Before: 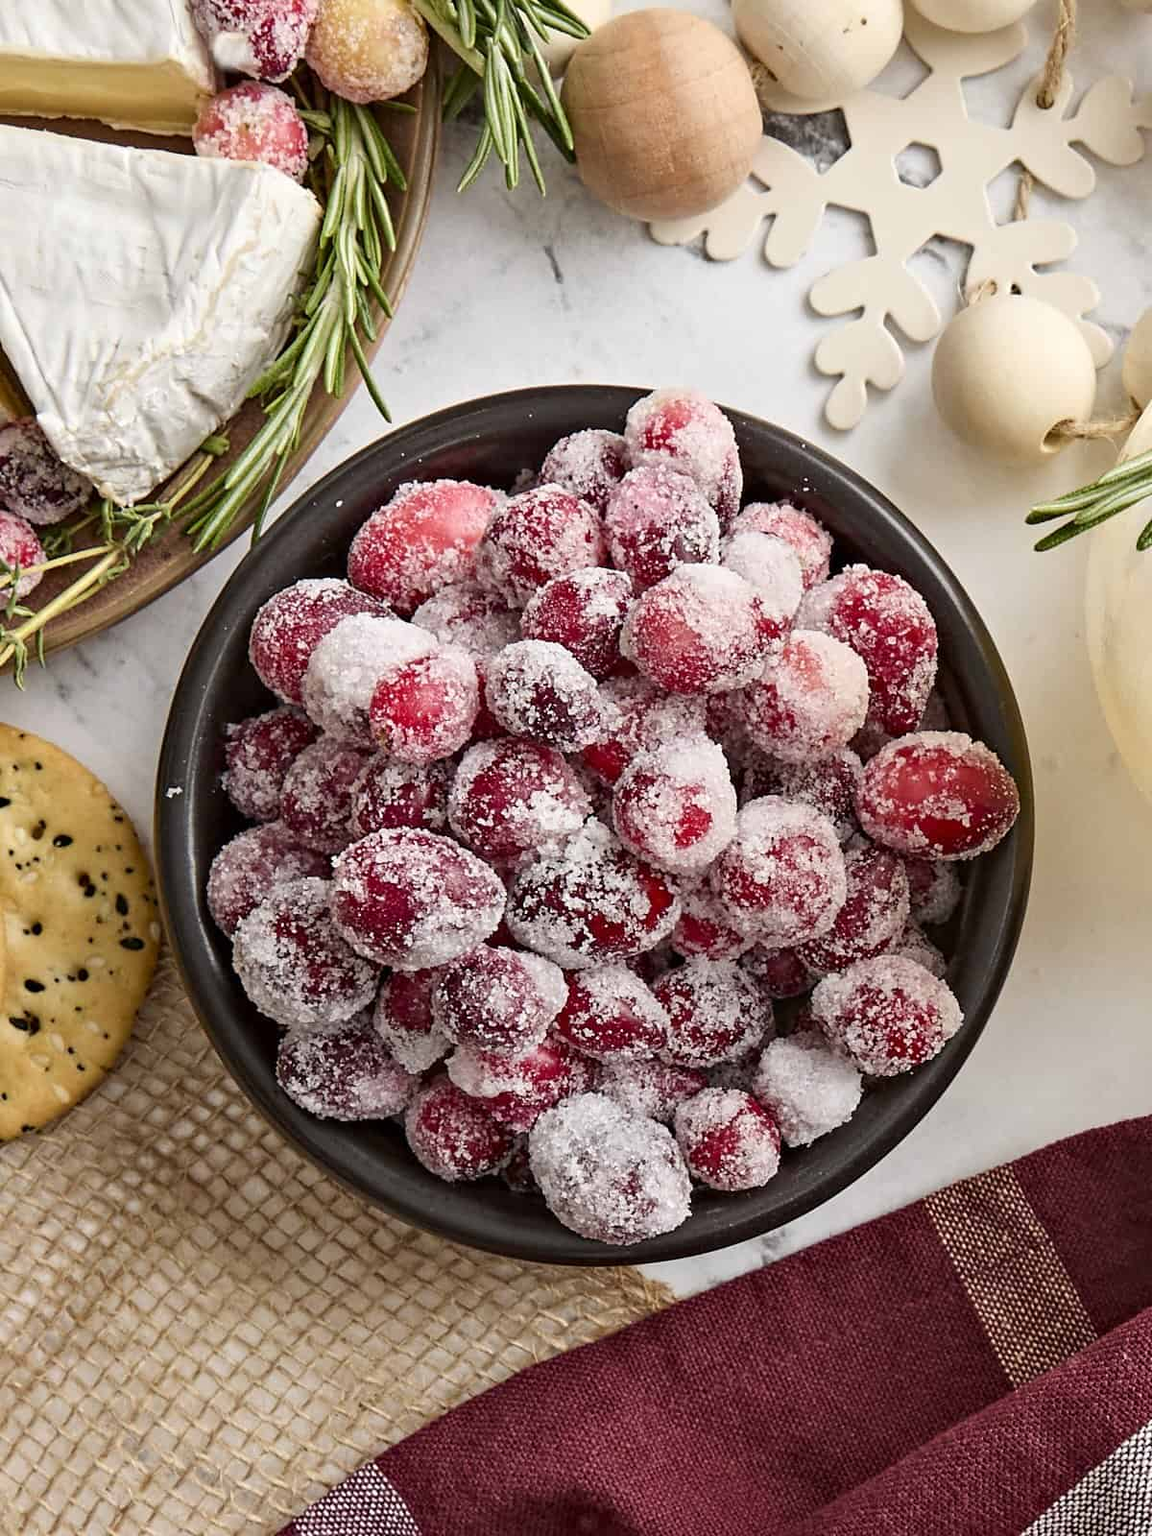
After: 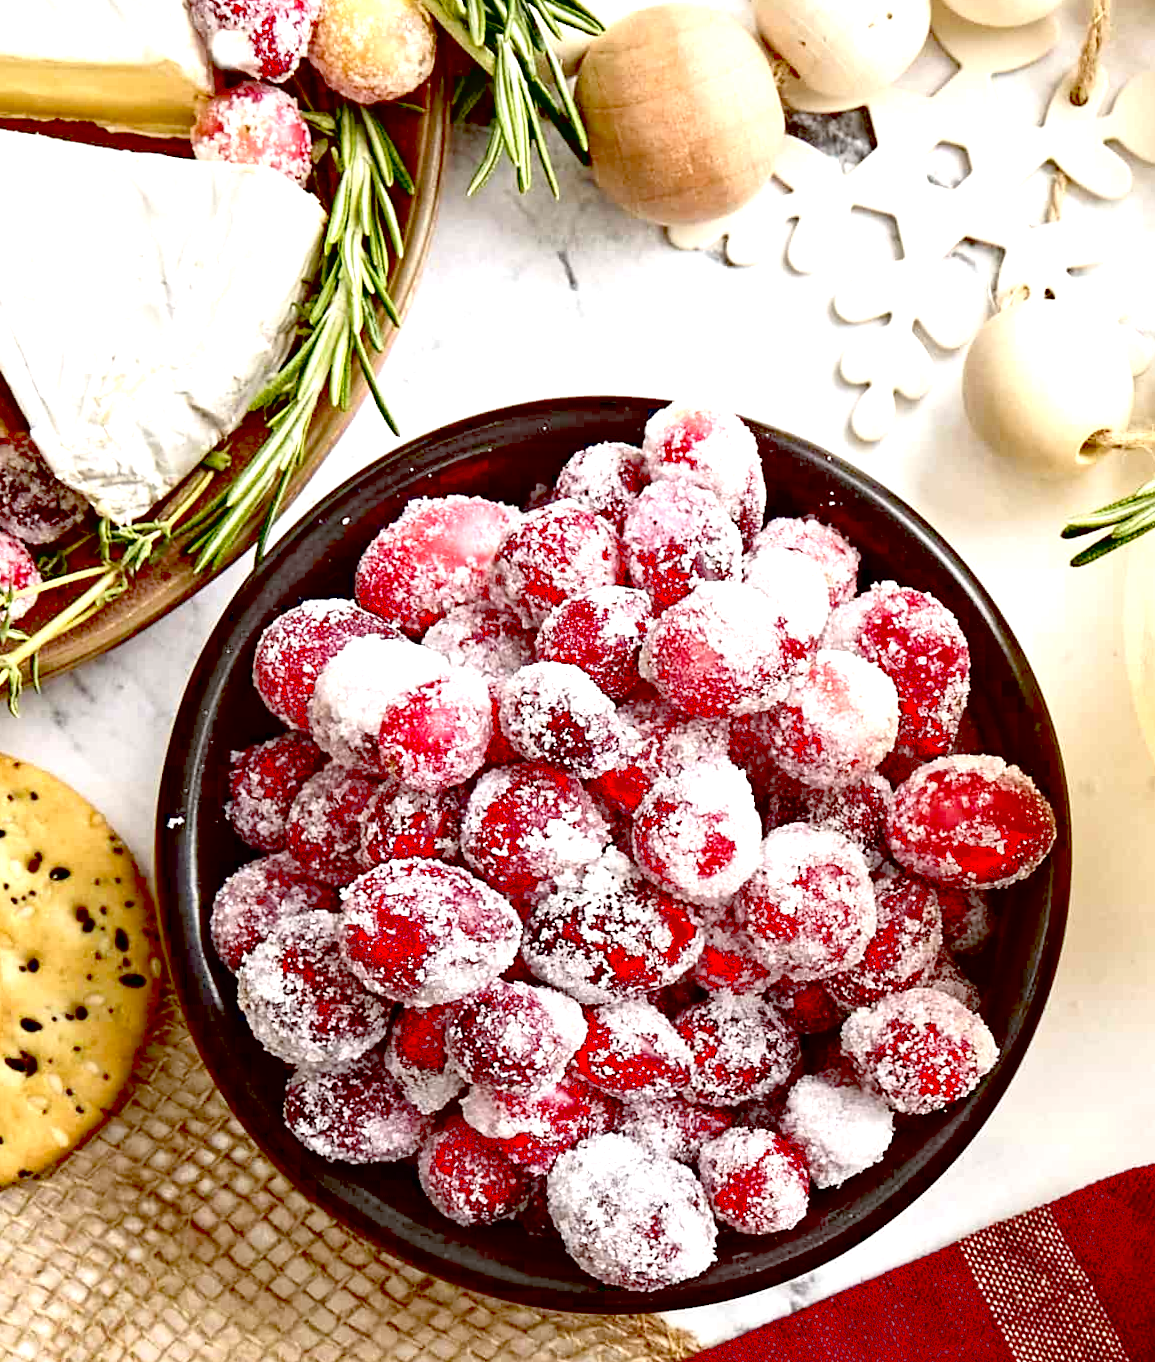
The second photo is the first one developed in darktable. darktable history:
tone equalizer: smoothing diameter 24.86%, edges refinement/feathering 9.08, preserve details guided filter
exposure: black level correction 0.034, exposure 0.902 EV, compensate highlight preservation false
crop and rotate: angle 0.309°, left 0.213%, right 2.817%, bottom 14.245%
tone curve: curves: ch0 [(0, 0) (0.003, 0.005) (0.011, 0.019) (0.025, 0.04) (0.044, 0.064) (0.069, 0.095) (0.1, 0.129) (0.136, 0.169) (0.177, 0.207) (0.224, 0.247) (0.277, 0.298) (0.335, 0.354) (0.399, 0.416) (0.468, 0.478) (0.543, 0.553) (0.623, 0.634) (0.709, 0.709) (0.801, 0.817) (0.898, 0.912) (1, 1)], color space Lab, linked channels, preserve colors none
